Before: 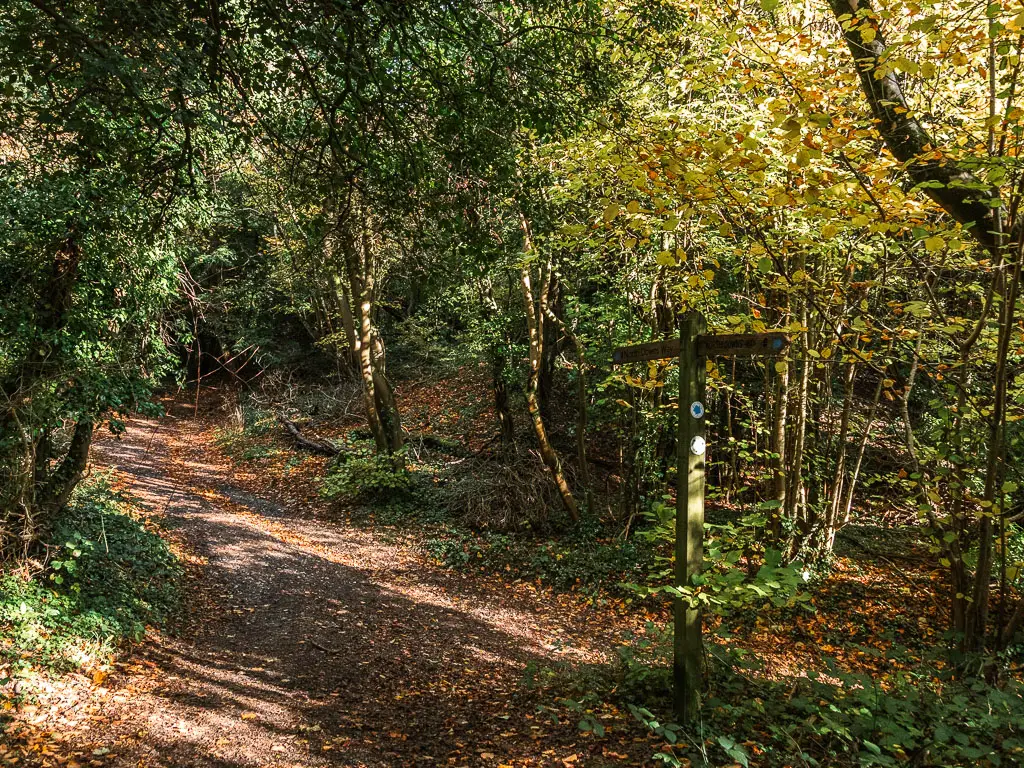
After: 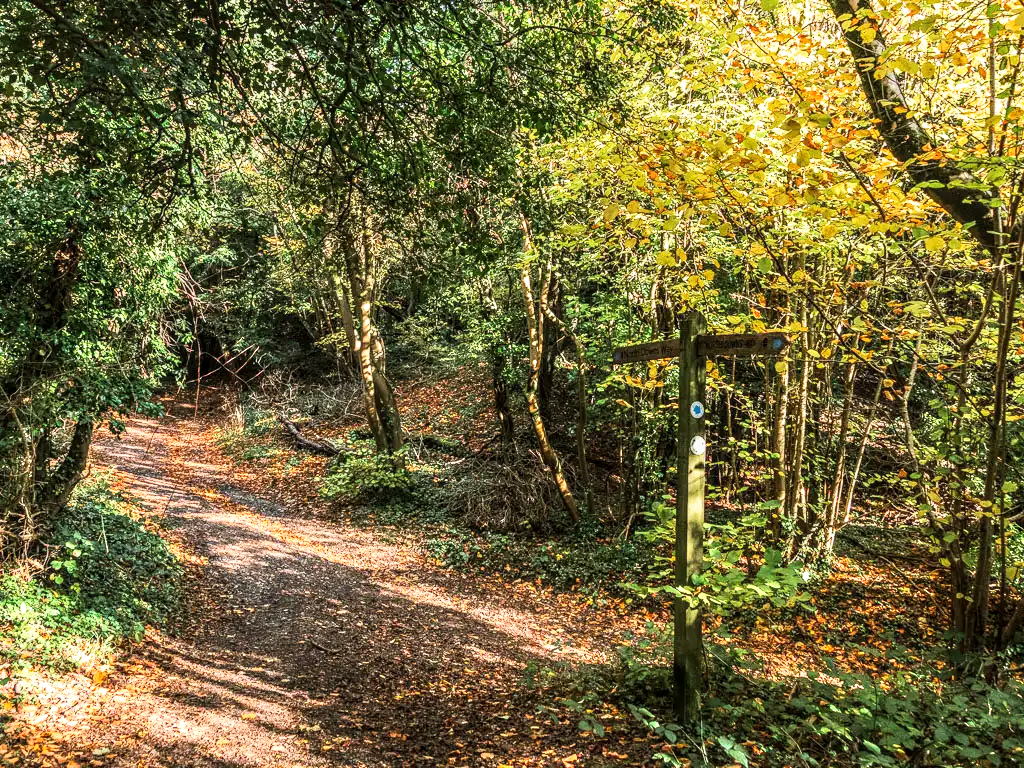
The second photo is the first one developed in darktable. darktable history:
tone equalizer: -7 EV 0.148 EV, -6 EV 0.586 EV, -5 EV 1.16 EV, -4 EV 1.3 EV, -3 EV 1.16 EV, -2 EV 0.6 EV, -1 EV 0.156 EV, edges refinement/feathering 500, mask exposure compensation -1.57 EV, preserve details guided filter
local contrast: on, module defaults
